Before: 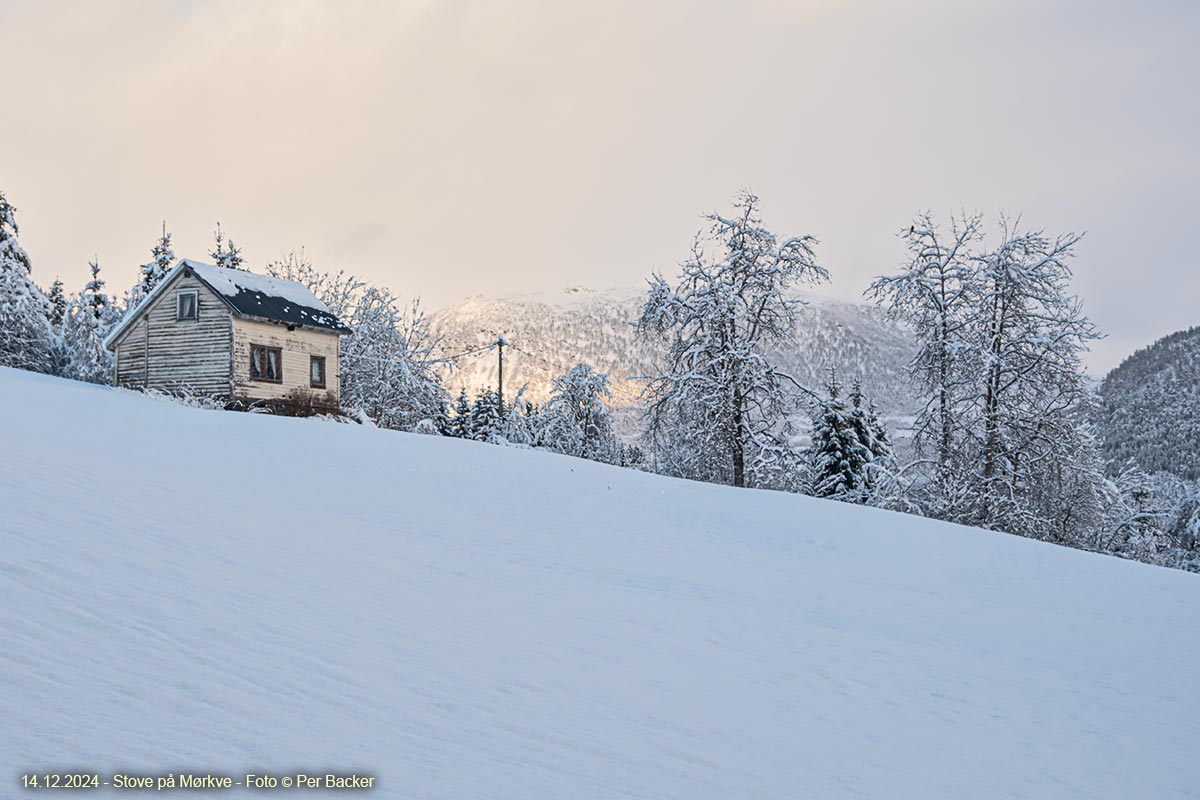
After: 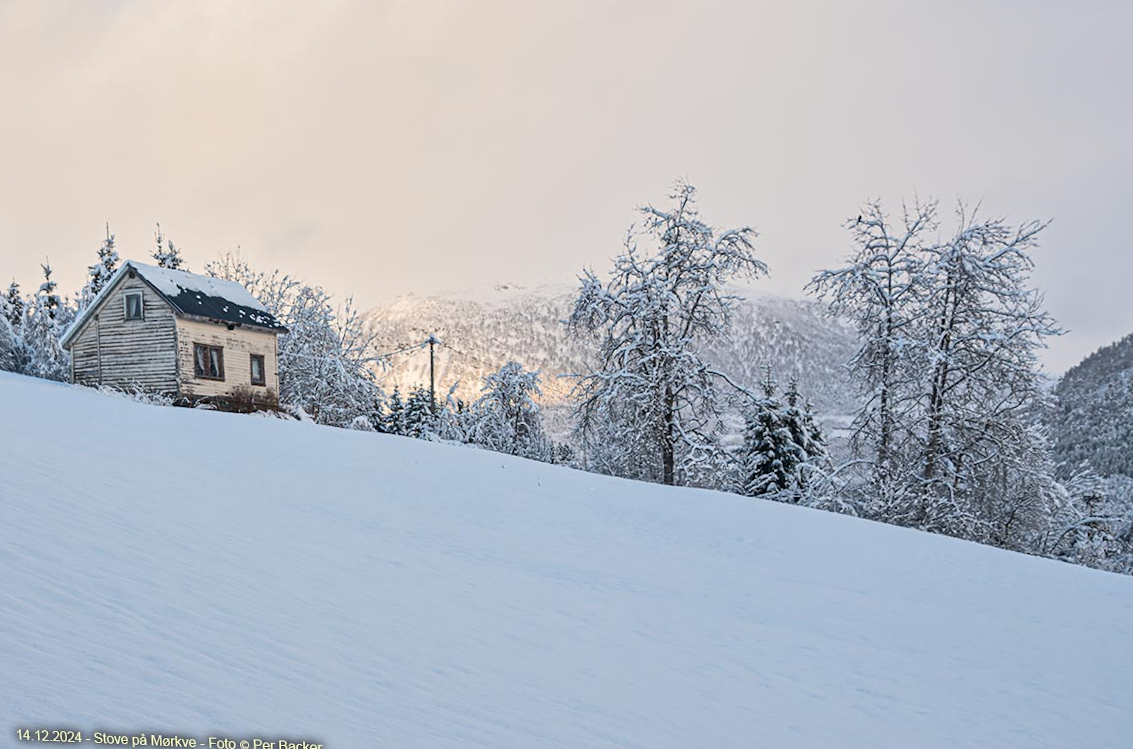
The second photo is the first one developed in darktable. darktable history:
rotate and perspective: rotation 0.062°, lens shift (vertical) 0.115, lens shift (horizontal) -0.133, crop left 0.047, crop right 0.94, crop top 0.061, crop bottom 0.94
tone equalizer: on, module defaults
